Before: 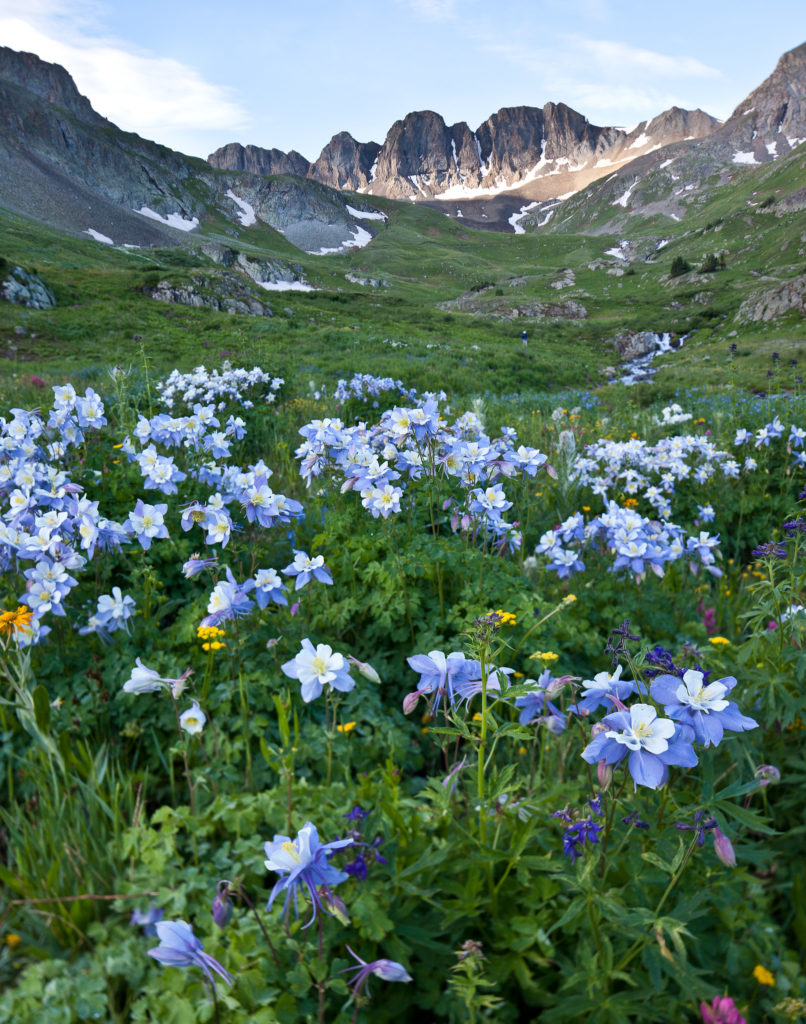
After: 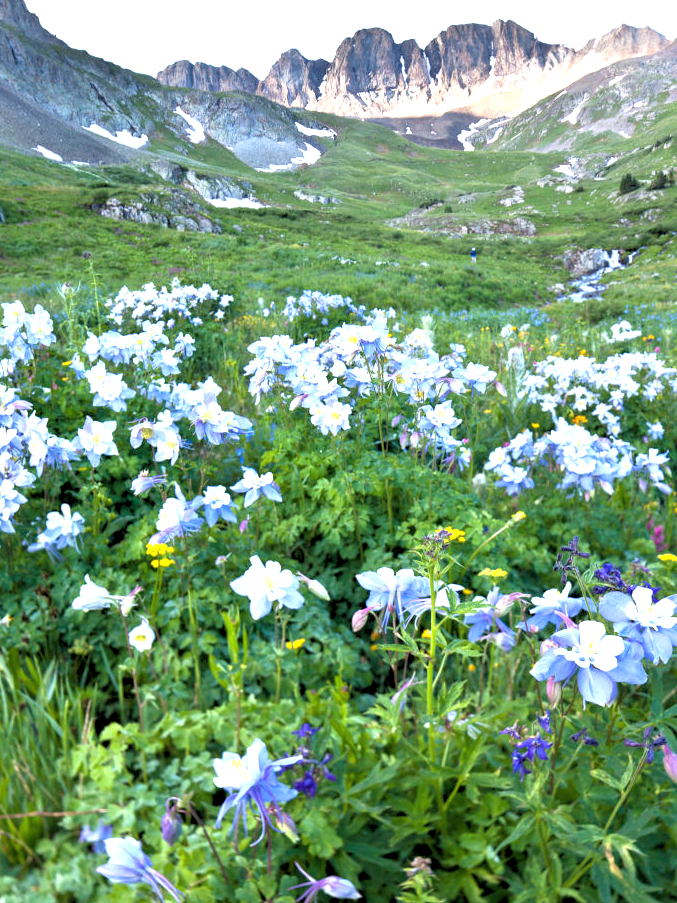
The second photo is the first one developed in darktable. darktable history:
crop: left 6.446%, top 8.188%, right 9.538%, bottom 3.548%
exposure: black level correction 0, exposure 1.1 EV, compensate exposure bias true, compensate highlight preservation false
rgb levels: levels [[0.013, 0.434, 0.89], [0, 0.5, 1], [0, 0.5, 1]]
